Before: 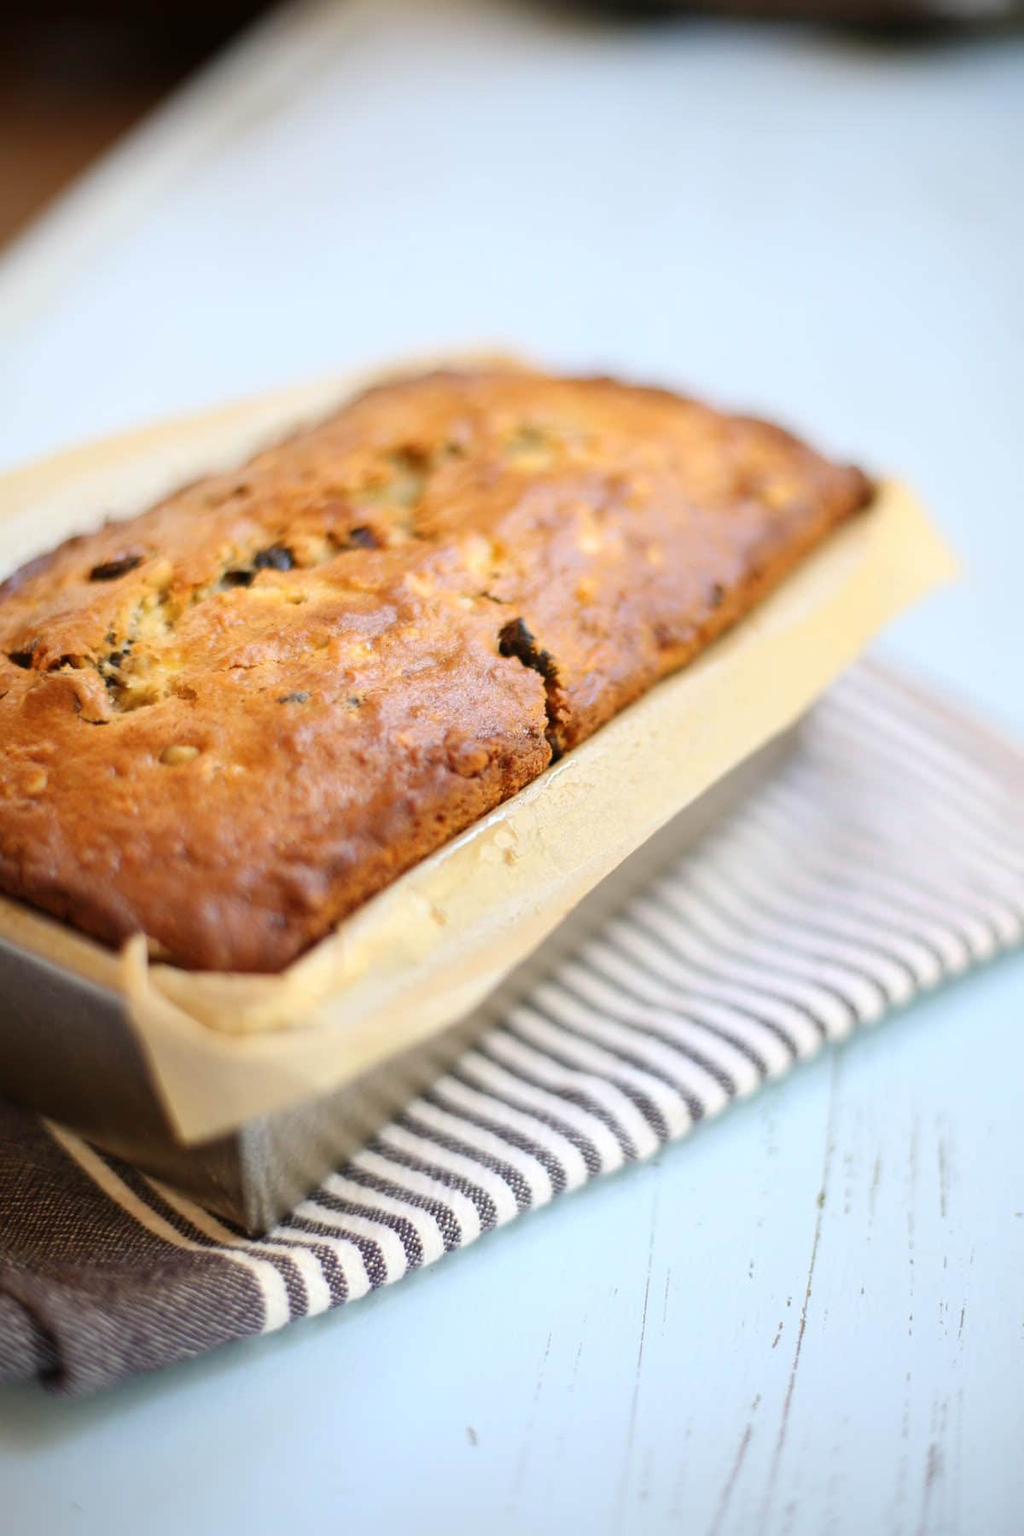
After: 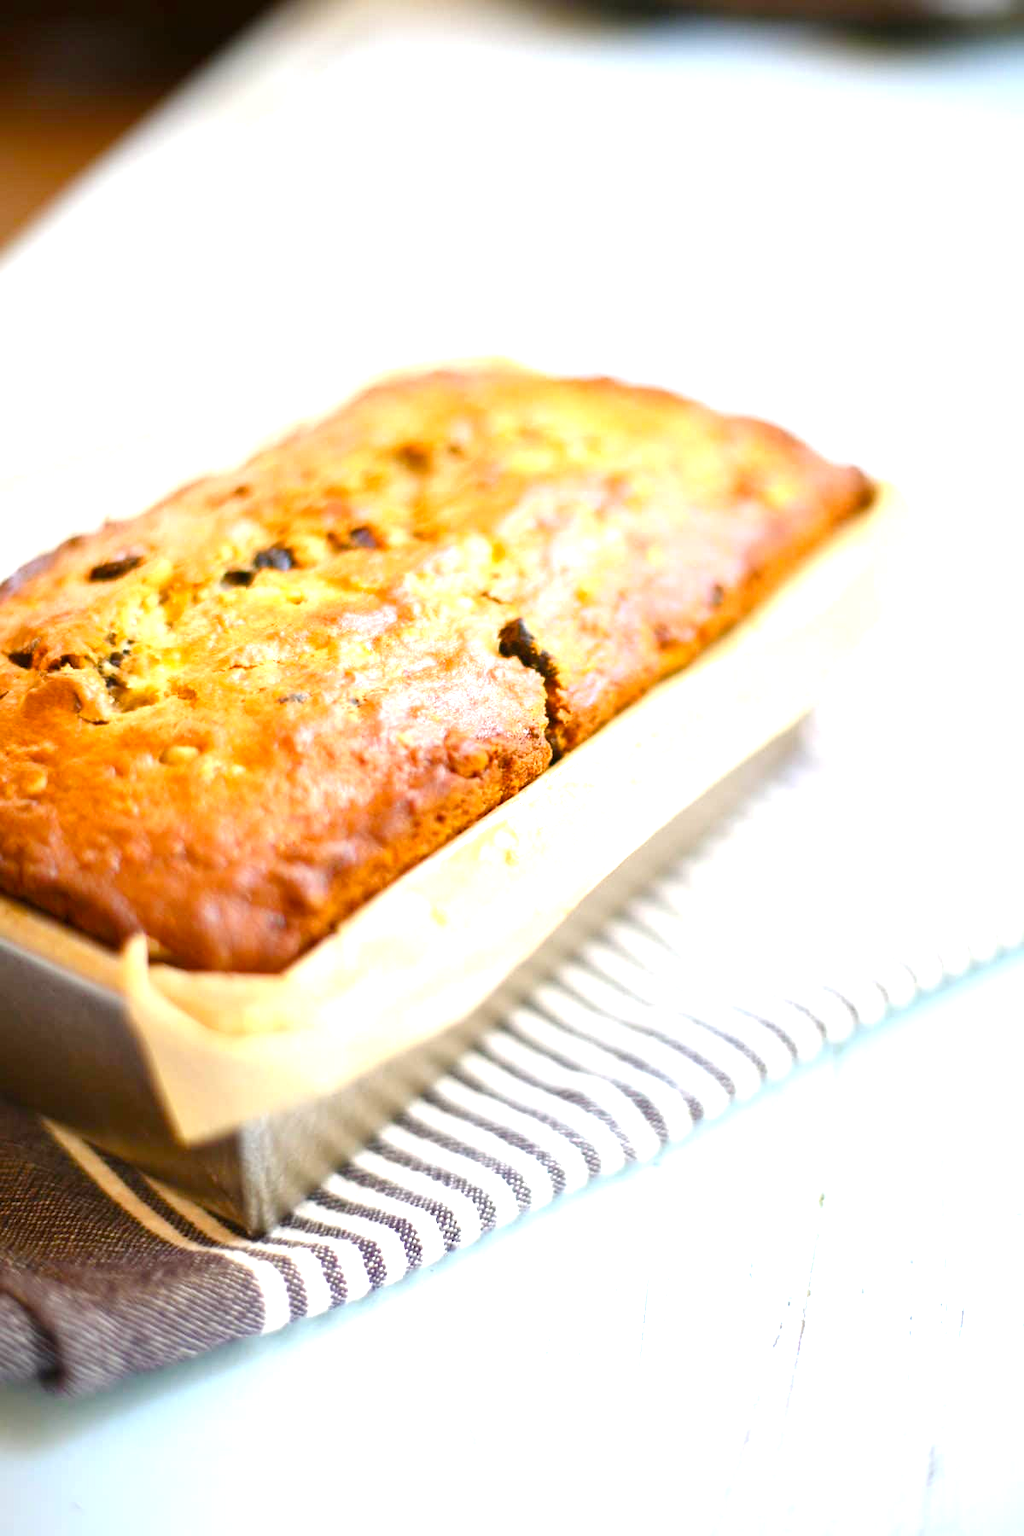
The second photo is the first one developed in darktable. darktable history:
color balance rgb: linear chroma grading › shadows 31.371%, linear chroma grading › global chroma -1.935%, linear chroma grading › mid-tones 4.274%, perceptual saturation grading › global saturation 25.494%, global vibrance -23.881%
exposure: black level correction 0, exposure 1 EV, compensate highlight preservation false
